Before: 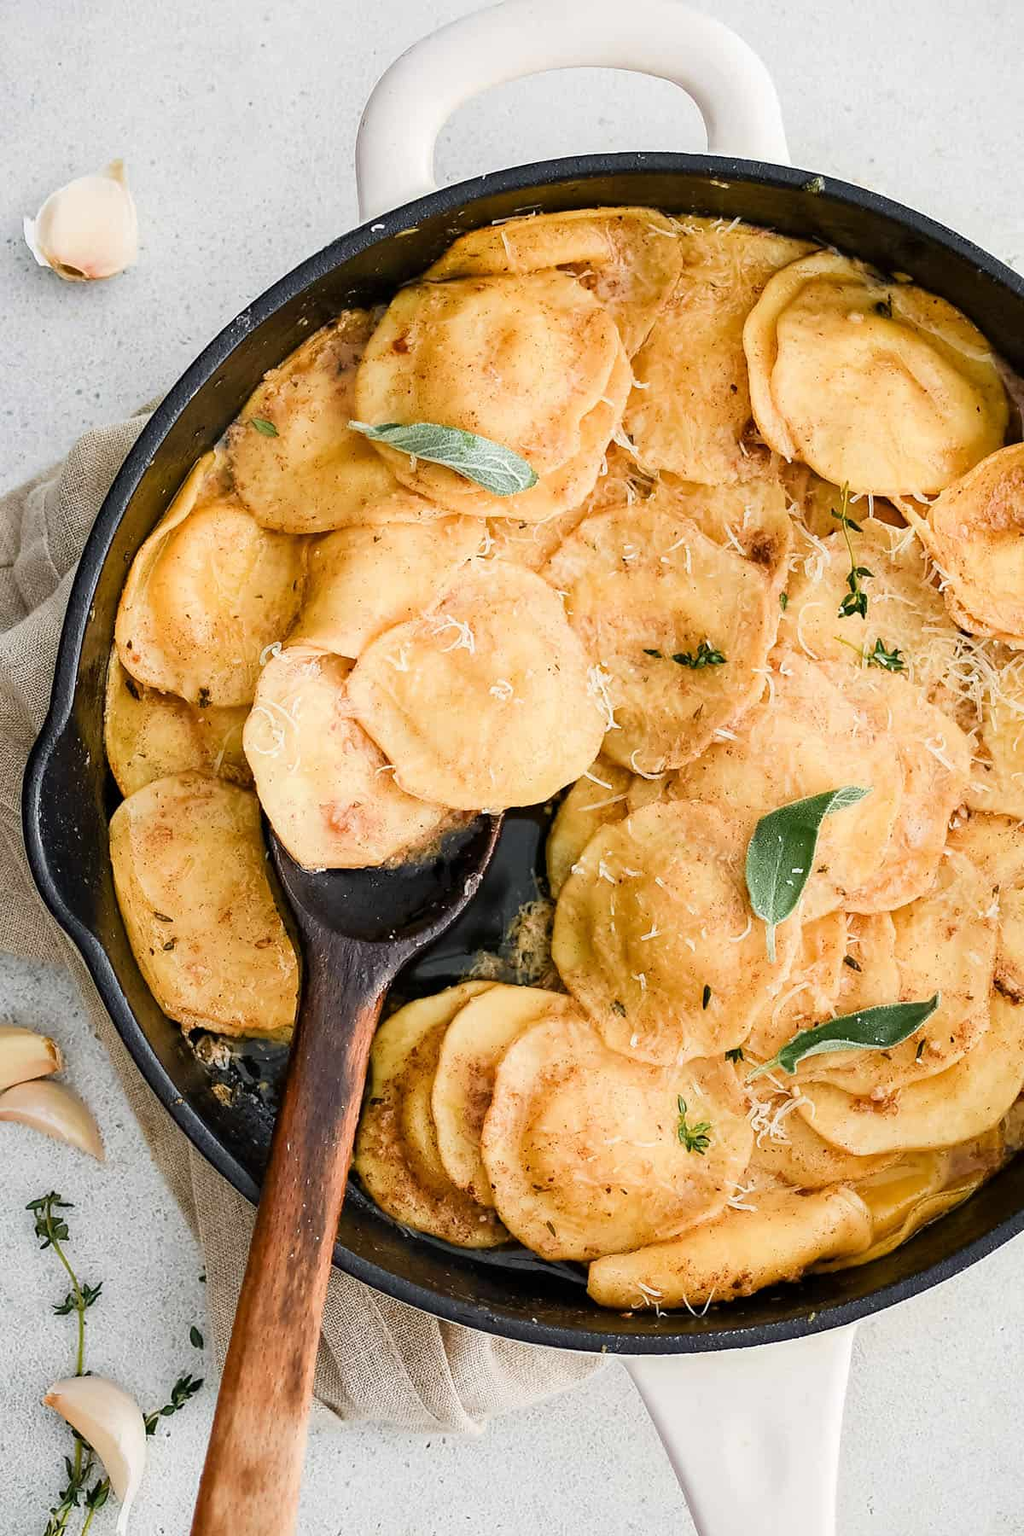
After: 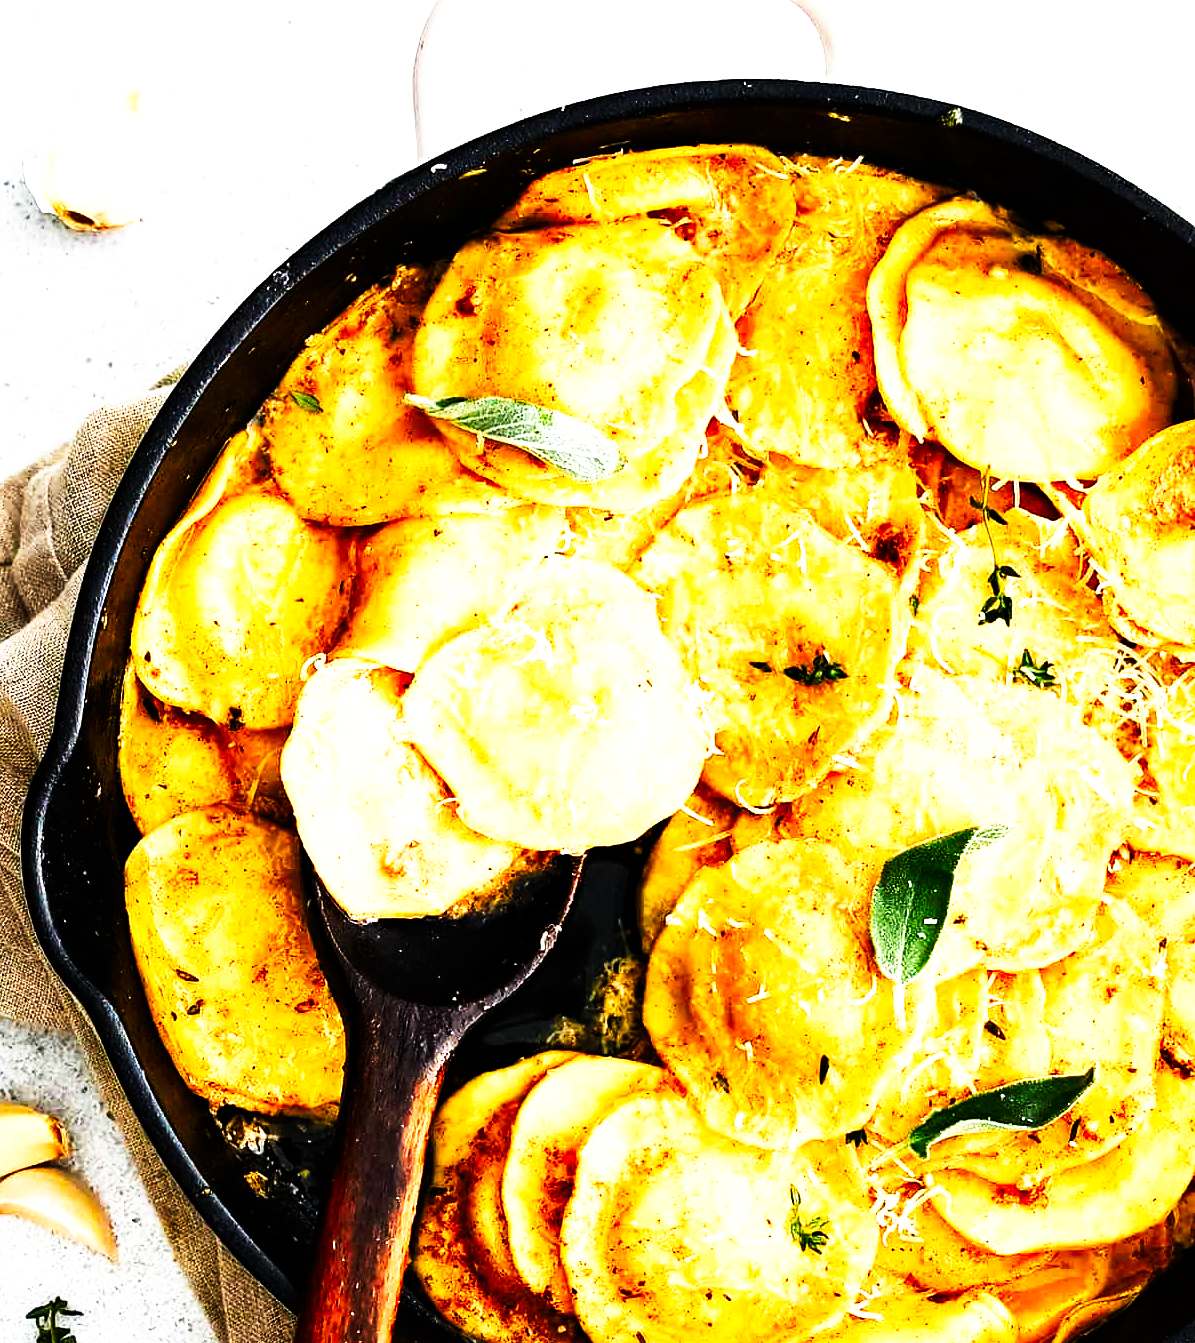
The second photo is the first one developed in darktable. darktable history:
shadows and highlights: shadows -8.42, white point adjustment 1.36, highlights 9.24
exposure: exposure -0.491 EV, compensate exposure bias true, compensate highlight preservation false
crop: left 0.396%, top 5.517%, bottom 19.833%
tone curve: curves: ch0 [(0, 0) (0.003, 0) (0.011, 0.001) (0.025, 0.003) (0.044, 0.003) (0.069, 0.006) (0.1, 0.009) (0.136, 0.014) (0.177, 0.029) (0.224, 0.061) (0.277, 0.127) (0.335, 0.218) (0.399, 0.38) (0.468, 0.588) (0.543, 0.809) (0.623, 0.947) (0.709, 0.987) (0.801, 0.99) (0.898, 0.99) (1, 1)], preserve colors none
